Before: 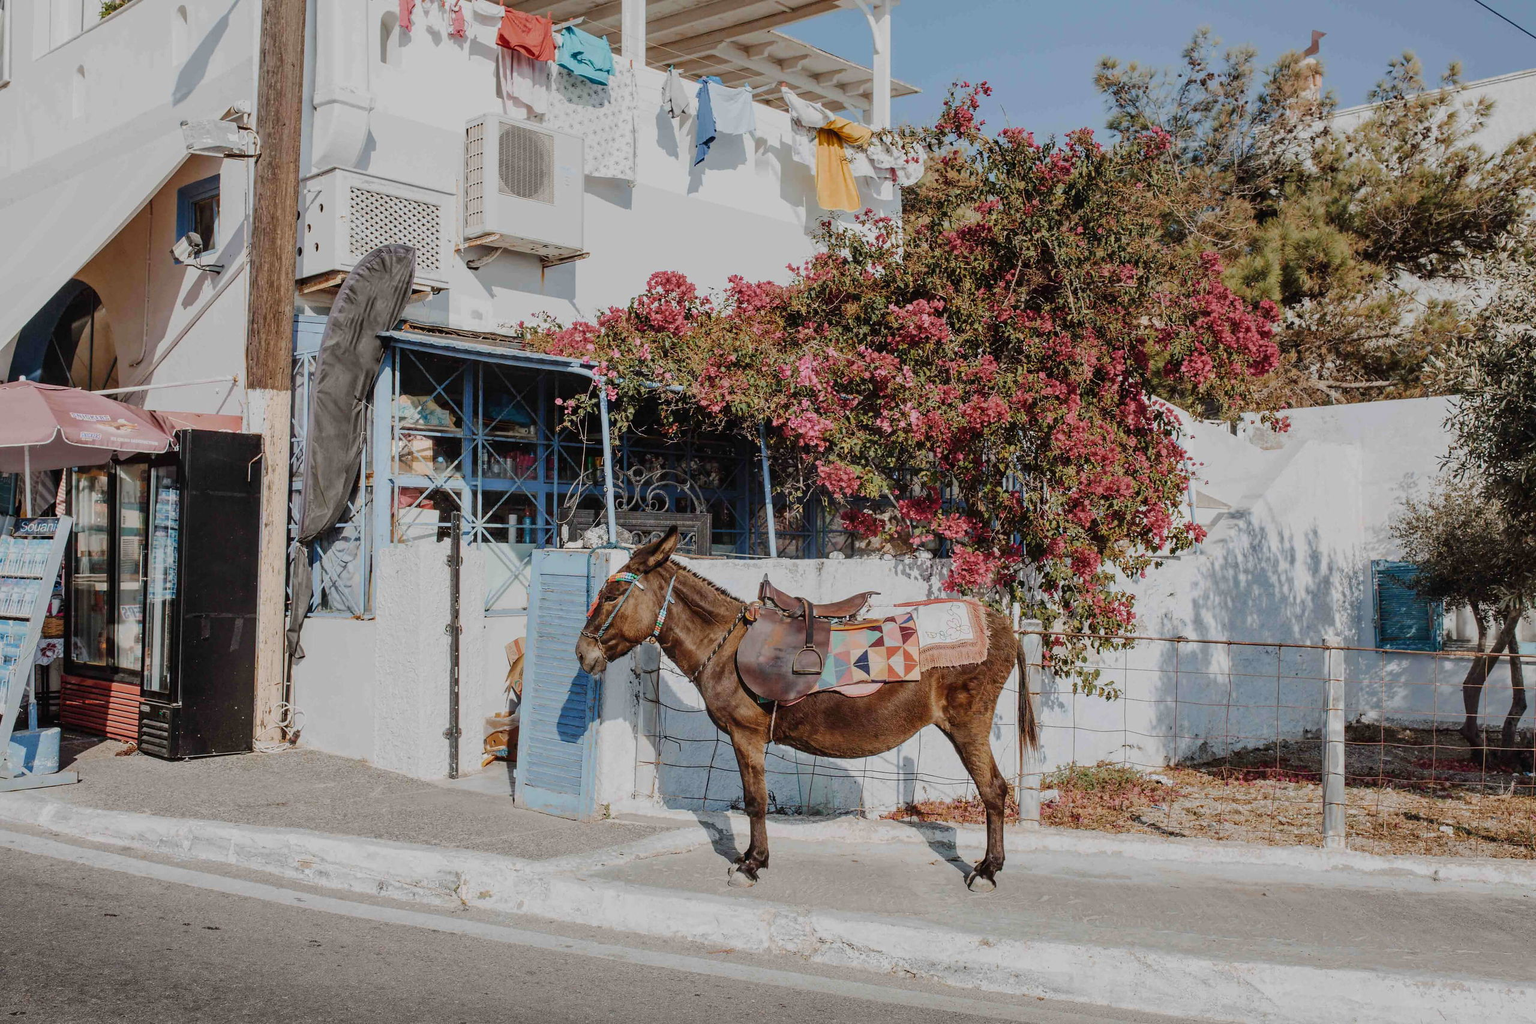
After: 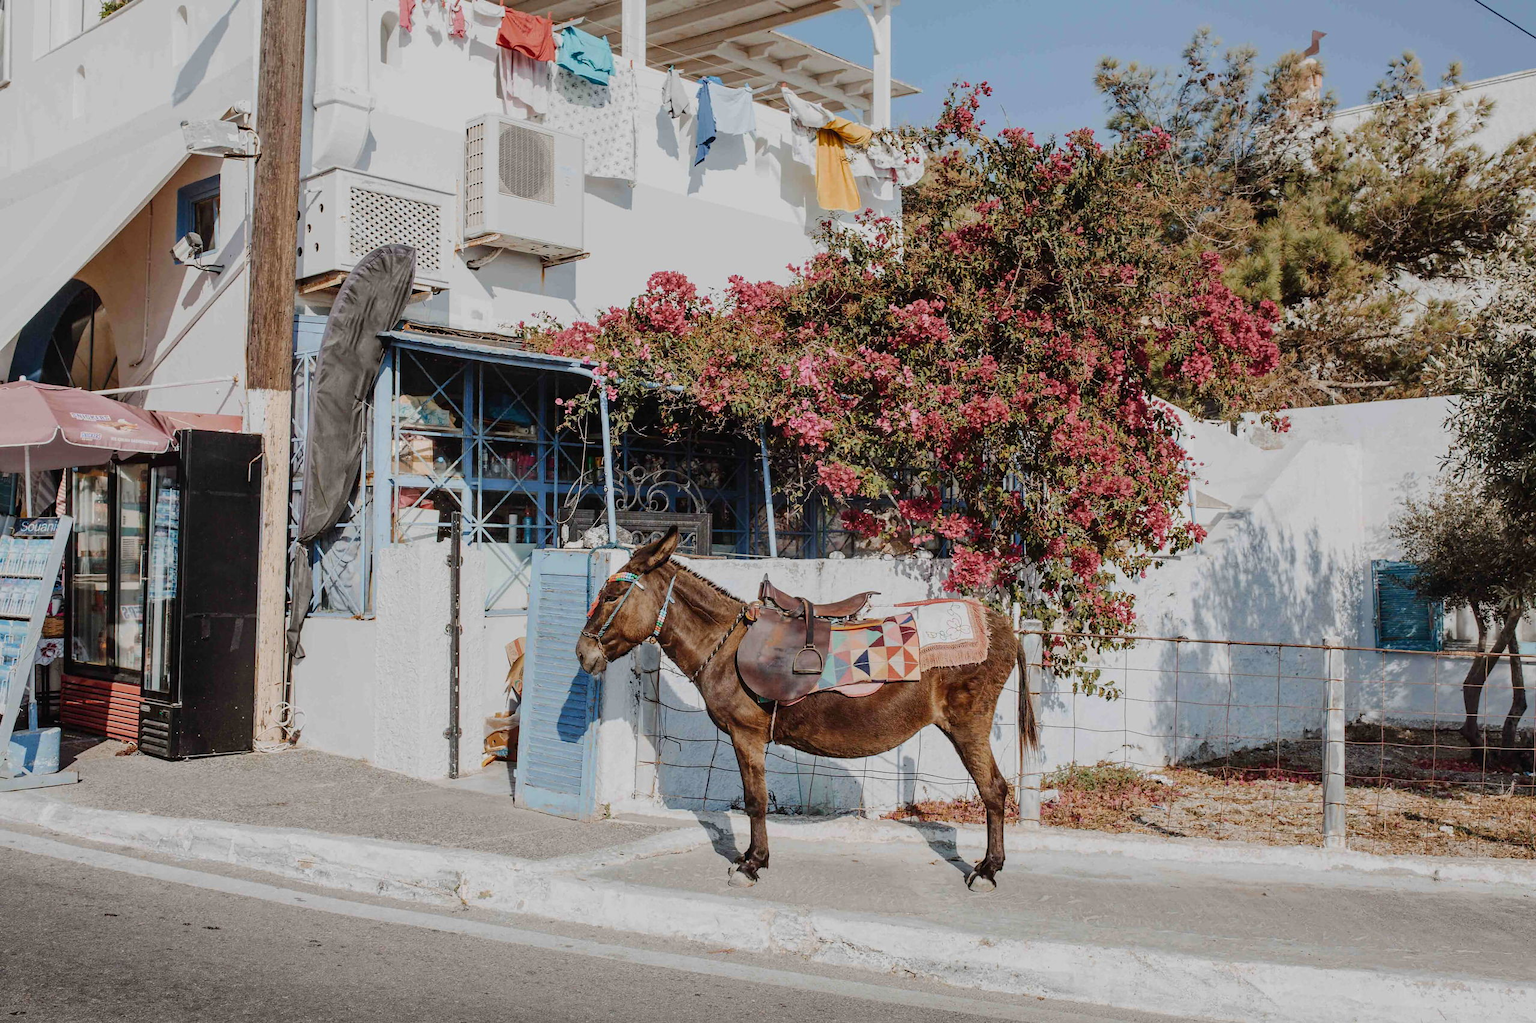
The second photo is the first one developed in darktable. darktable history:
contrast brightness saturation: contrast 0.1, brightness 0.02, saturation 0.02
rotate and perspective: automatic cropping original format, crop left 0, crop top 0
